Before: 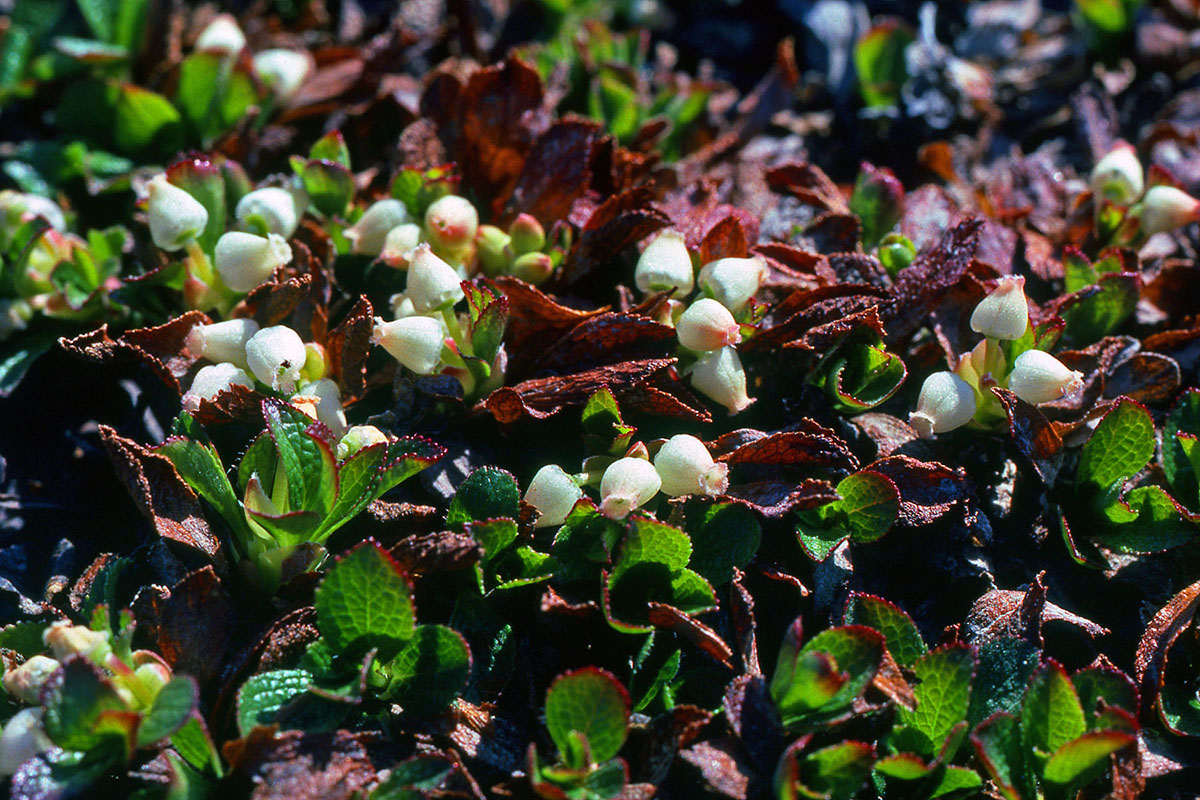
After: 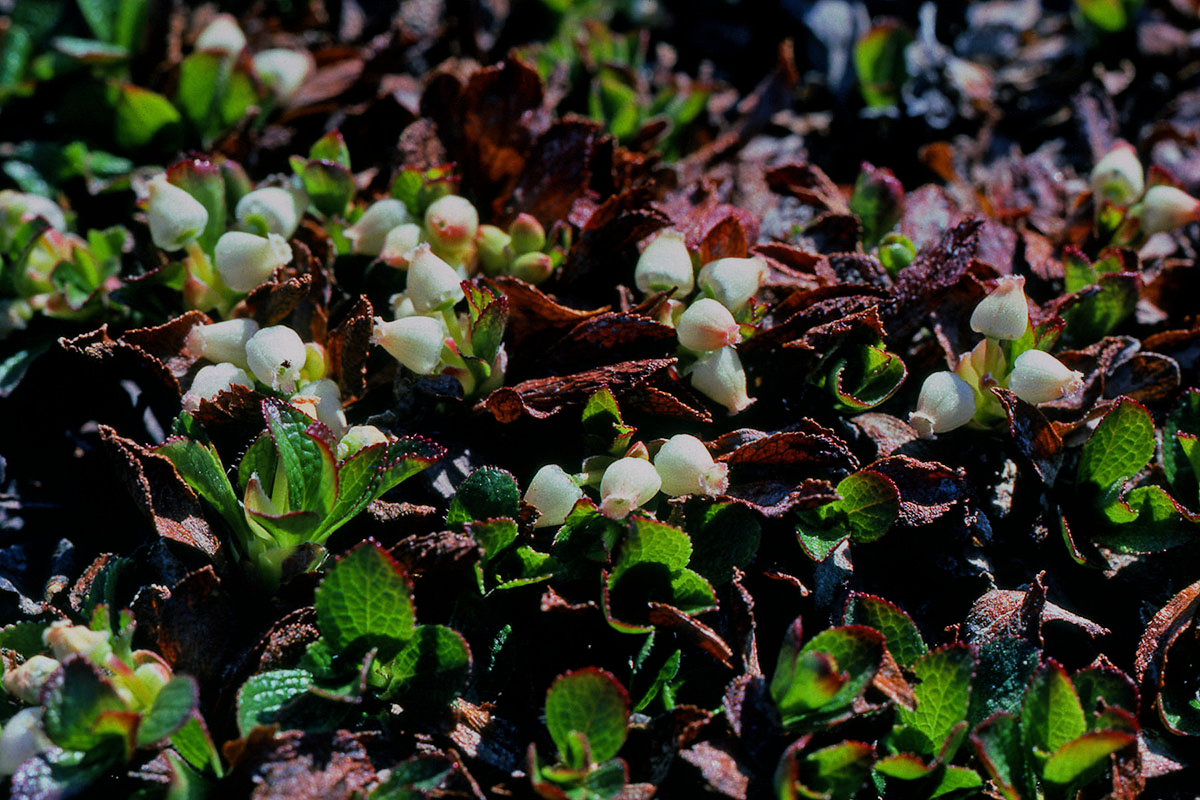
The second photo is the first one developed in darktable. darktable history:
filmic rgb: black relative exposure -7.65 EV, white relative exposure 4.56 EV, hardness 3.61
local contrast: mode bilateral grid, contrast 15, coarseness 36, detail 105%, midtone range 0.2
graduated density: on, module defaults
